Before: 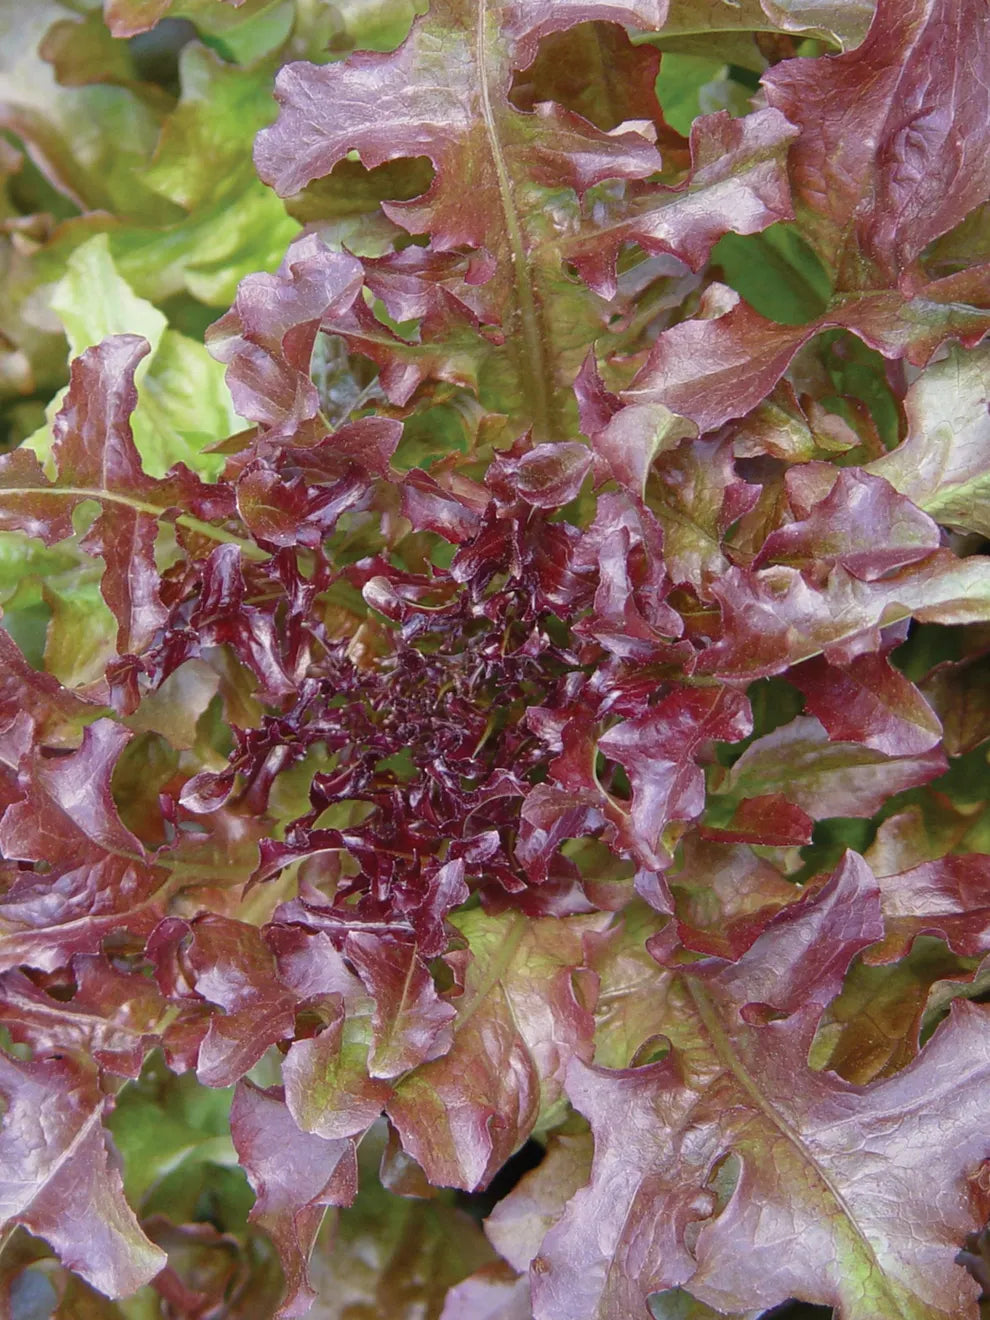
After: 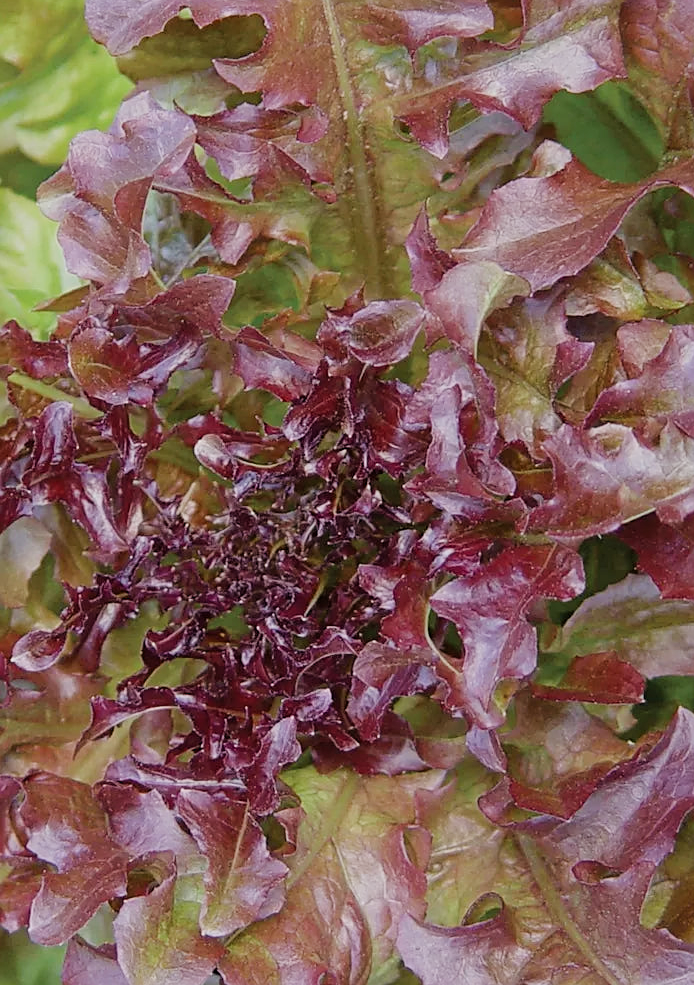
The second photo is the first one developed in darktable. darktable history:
sharpen: on, module defaults
filmic rgb: black relative exposure -7.65 EV, white relative exposure 4.56 EV, hardness 3.61
crop and rotate: left 17.057%, top 10.882%, right 12.83%, bottom 14.479%
exposure: exposure 0.127 EV, compensate highlight preservation false
